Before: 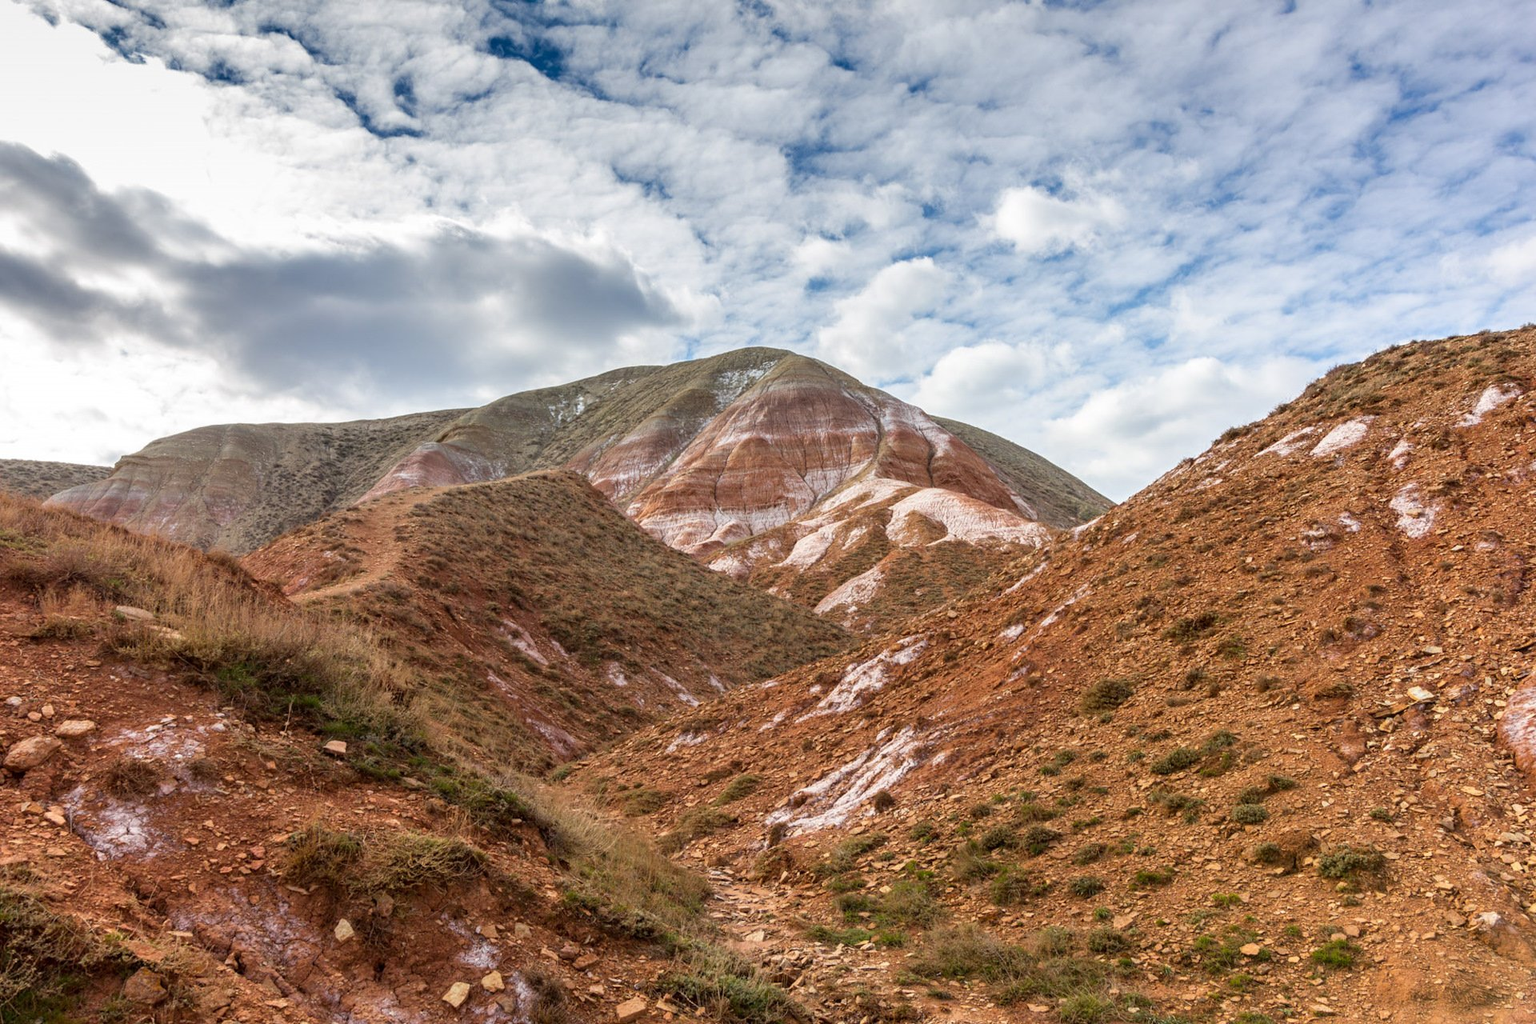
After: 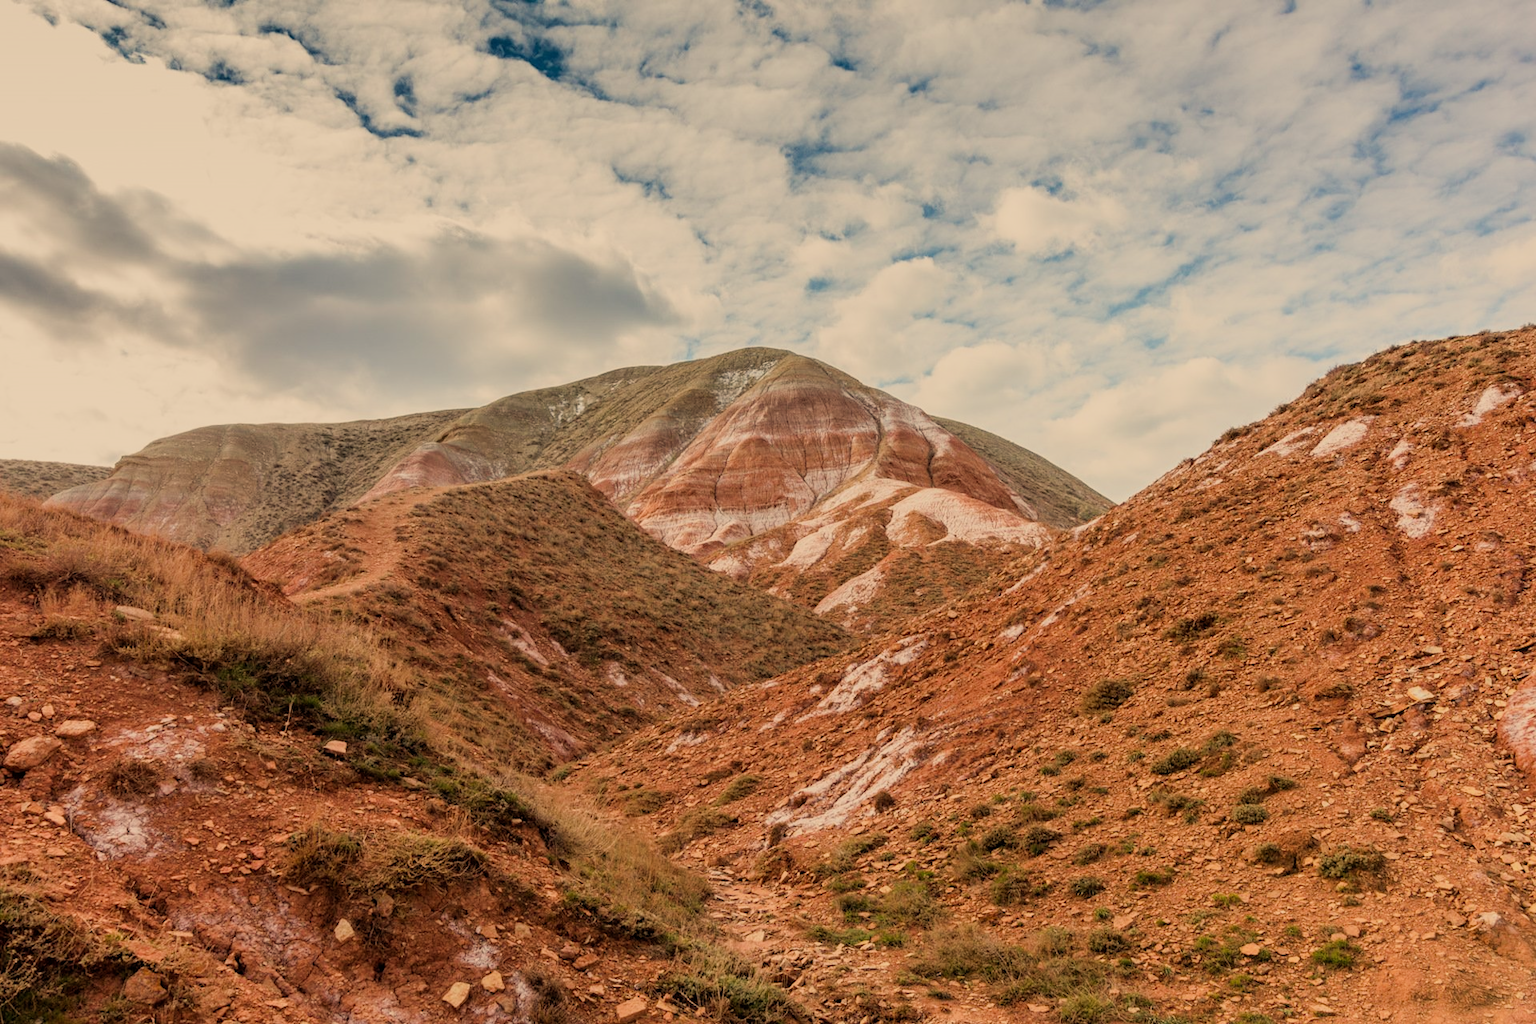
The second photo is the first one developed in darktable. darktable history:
white balance: red 1.138, green 0.996, blue 0.812
filmic rgb: black relative exposure -7.65 EV, white relative exposure 4.56 EV, hardness 3.61
